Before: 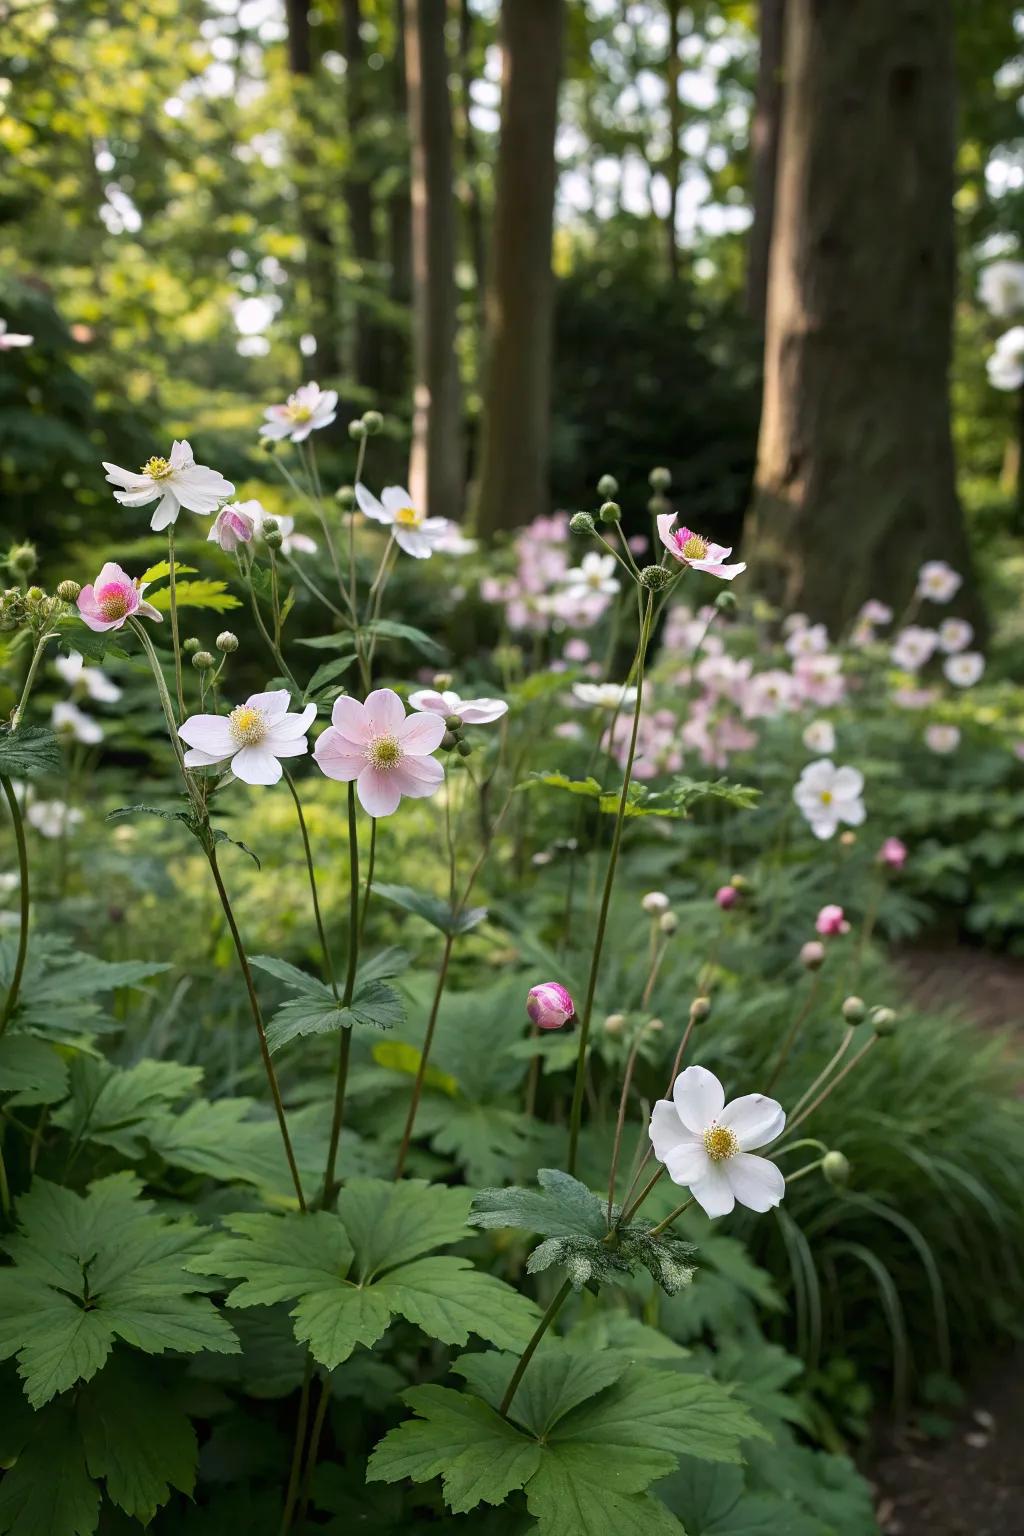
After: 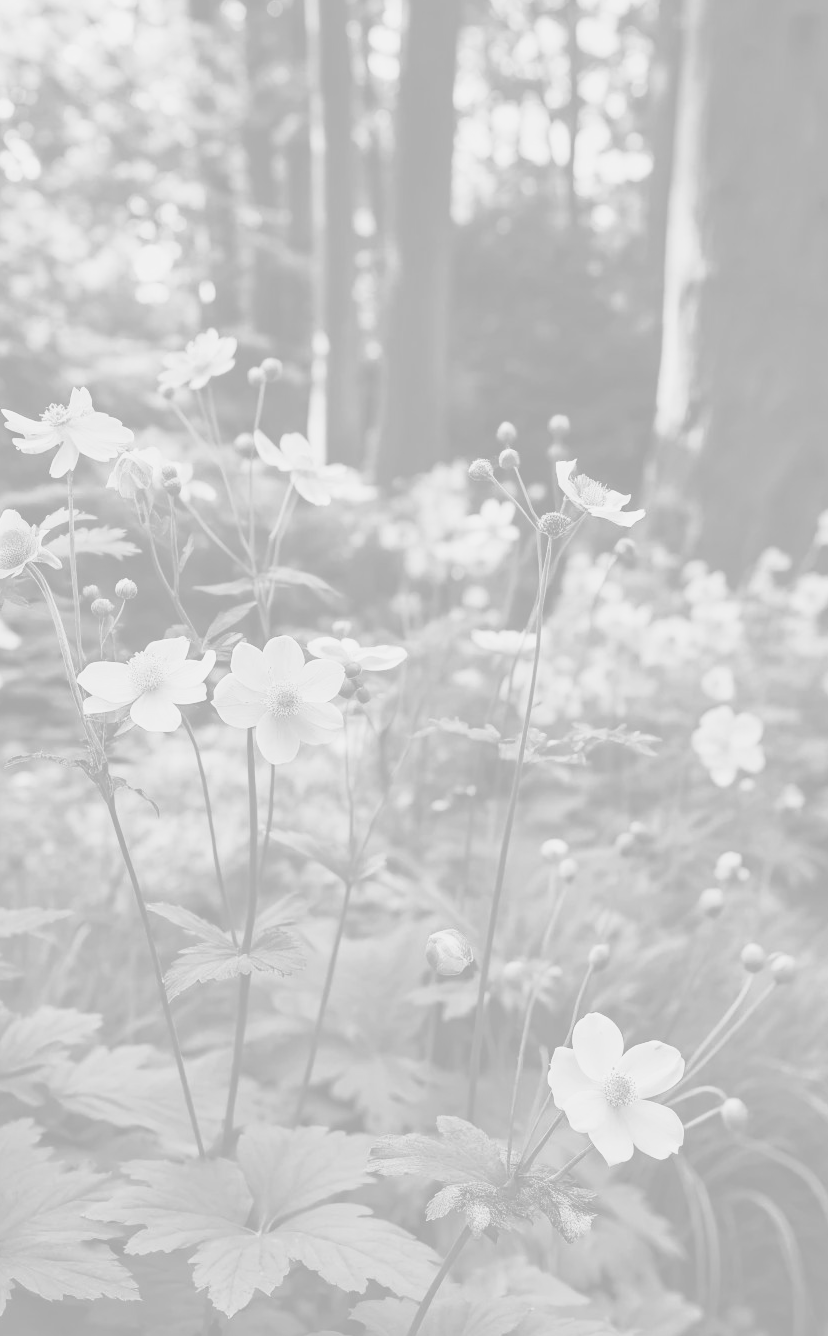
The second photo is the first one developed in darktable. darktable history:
monochrome: on, module defaults
crop: left 9.929%, top 3.475%, right 9.188%, bottom 9.529%
color balance: lift [1.016, 0.983, 1, 1.017], gamma [0.958, 1, 1, 1], gain [0.981, 1.007, 0.993, 1.002], input saturation 118.26%, contrast 13.43%, contrast fulcrum 21.62%, output saturation 82.76%
shadows and highlights: highlights 70.7, soften with gaussian
colorize: hue 331.2°, saturation 75%, source mix 30.28%, lightness 70.52%, version 1
contrast brightness saturation: contrast 0.15, brightness 0.05
color balance rgb: perceptual saturation grading › global saturation 20%, perceptual saturation grading › highlights -25%, perceptual saturation grading › shadows 50%
filmic rgb: black relative exposure -7.65 EV, white relative exposure 4.56 EV, hardness 3.61
